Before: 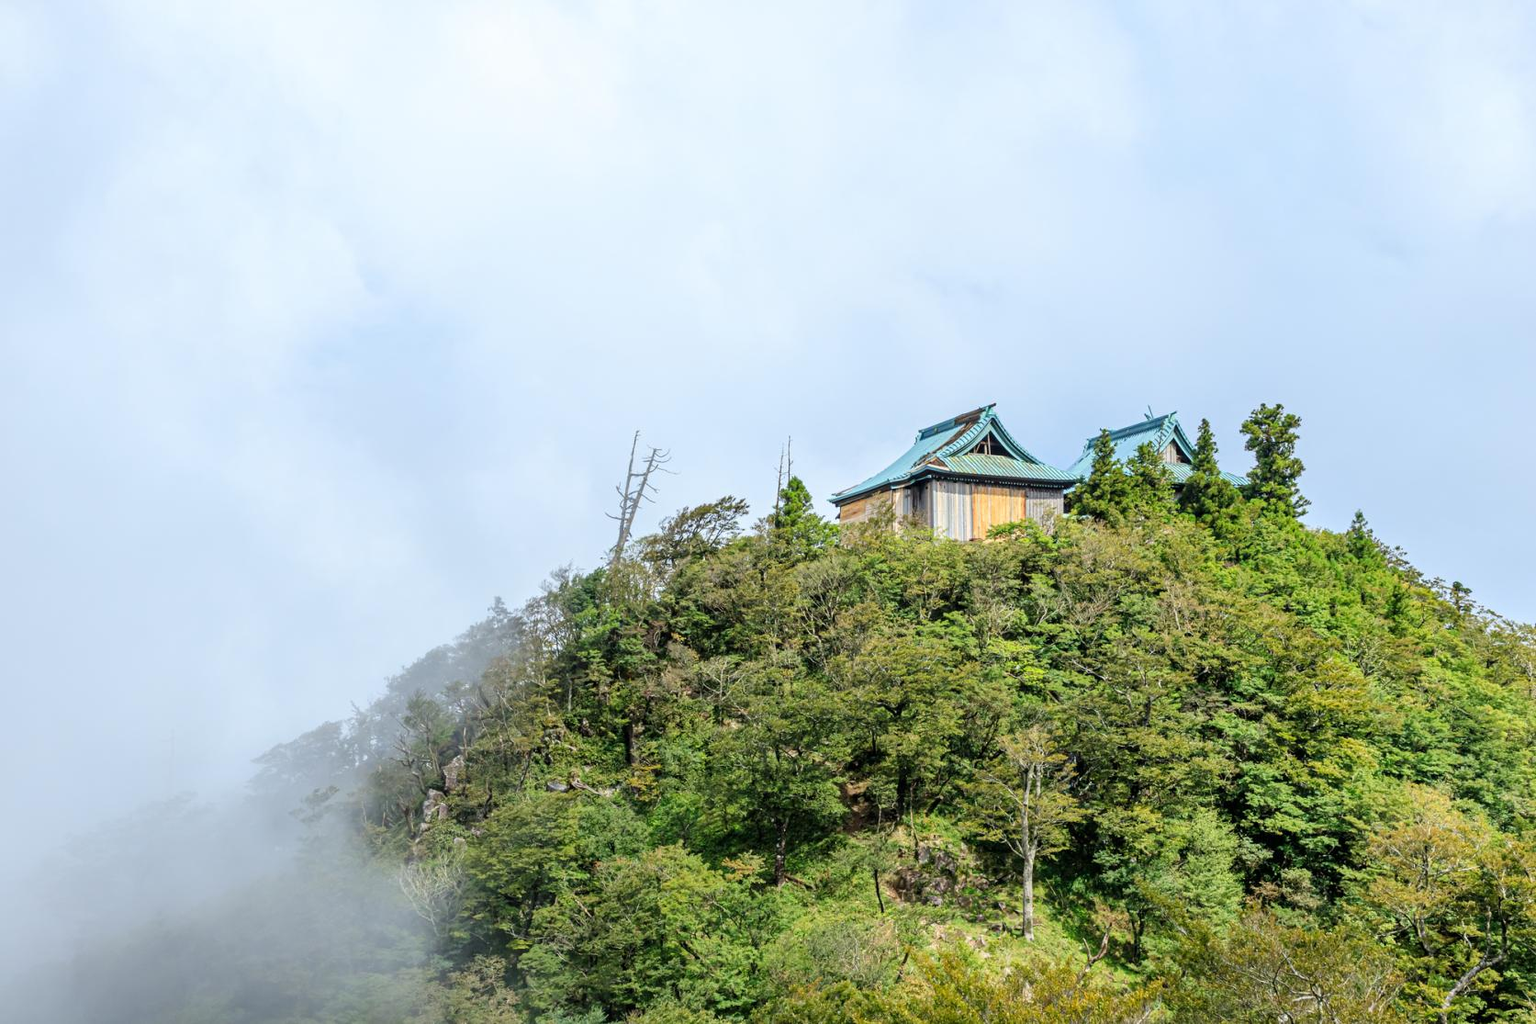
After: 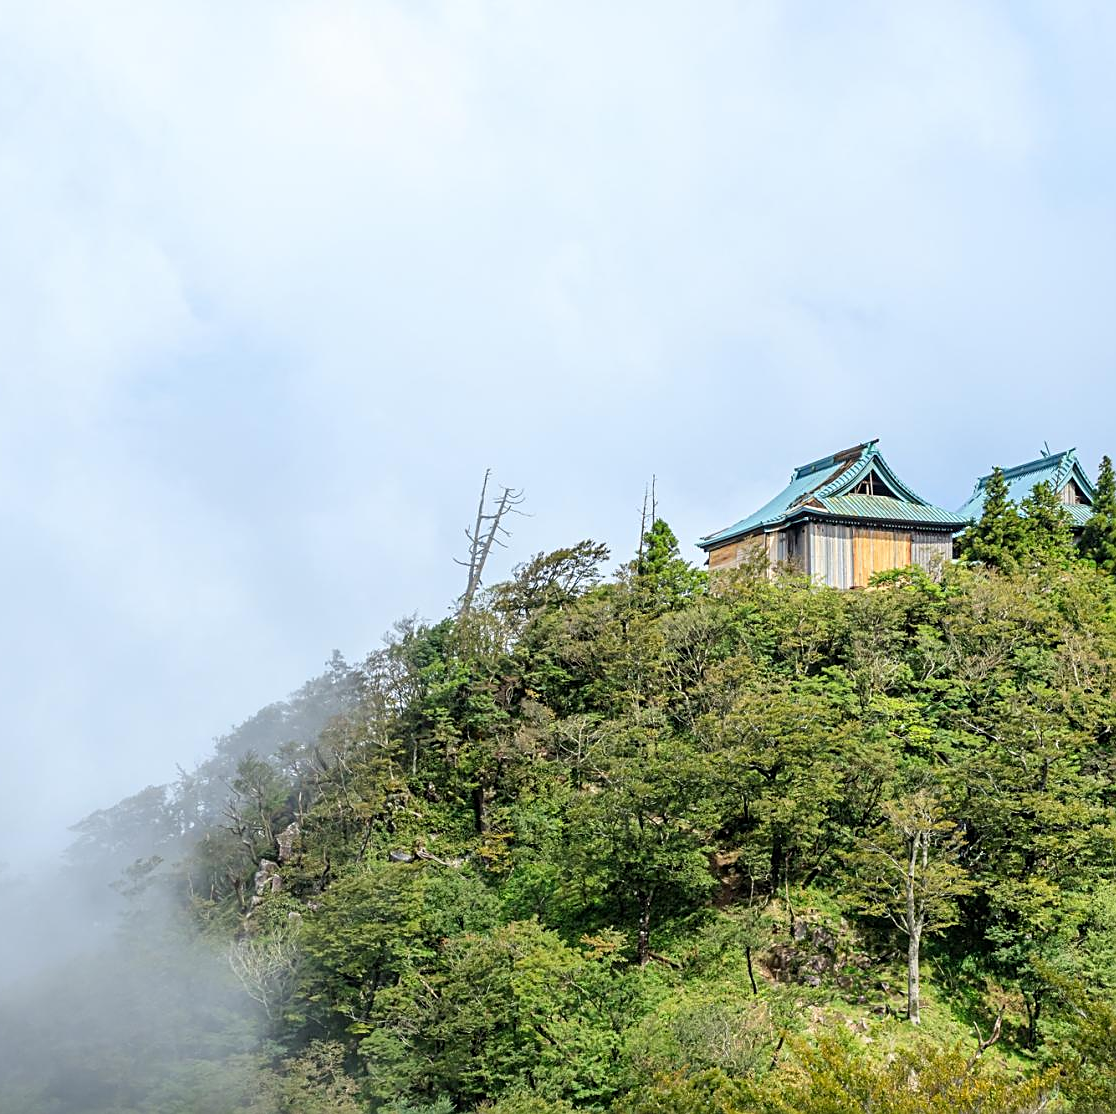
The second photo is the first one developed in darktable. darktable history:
crop and rotate: left 12.346%, right 20.893%
sharpen: on, module defaults
